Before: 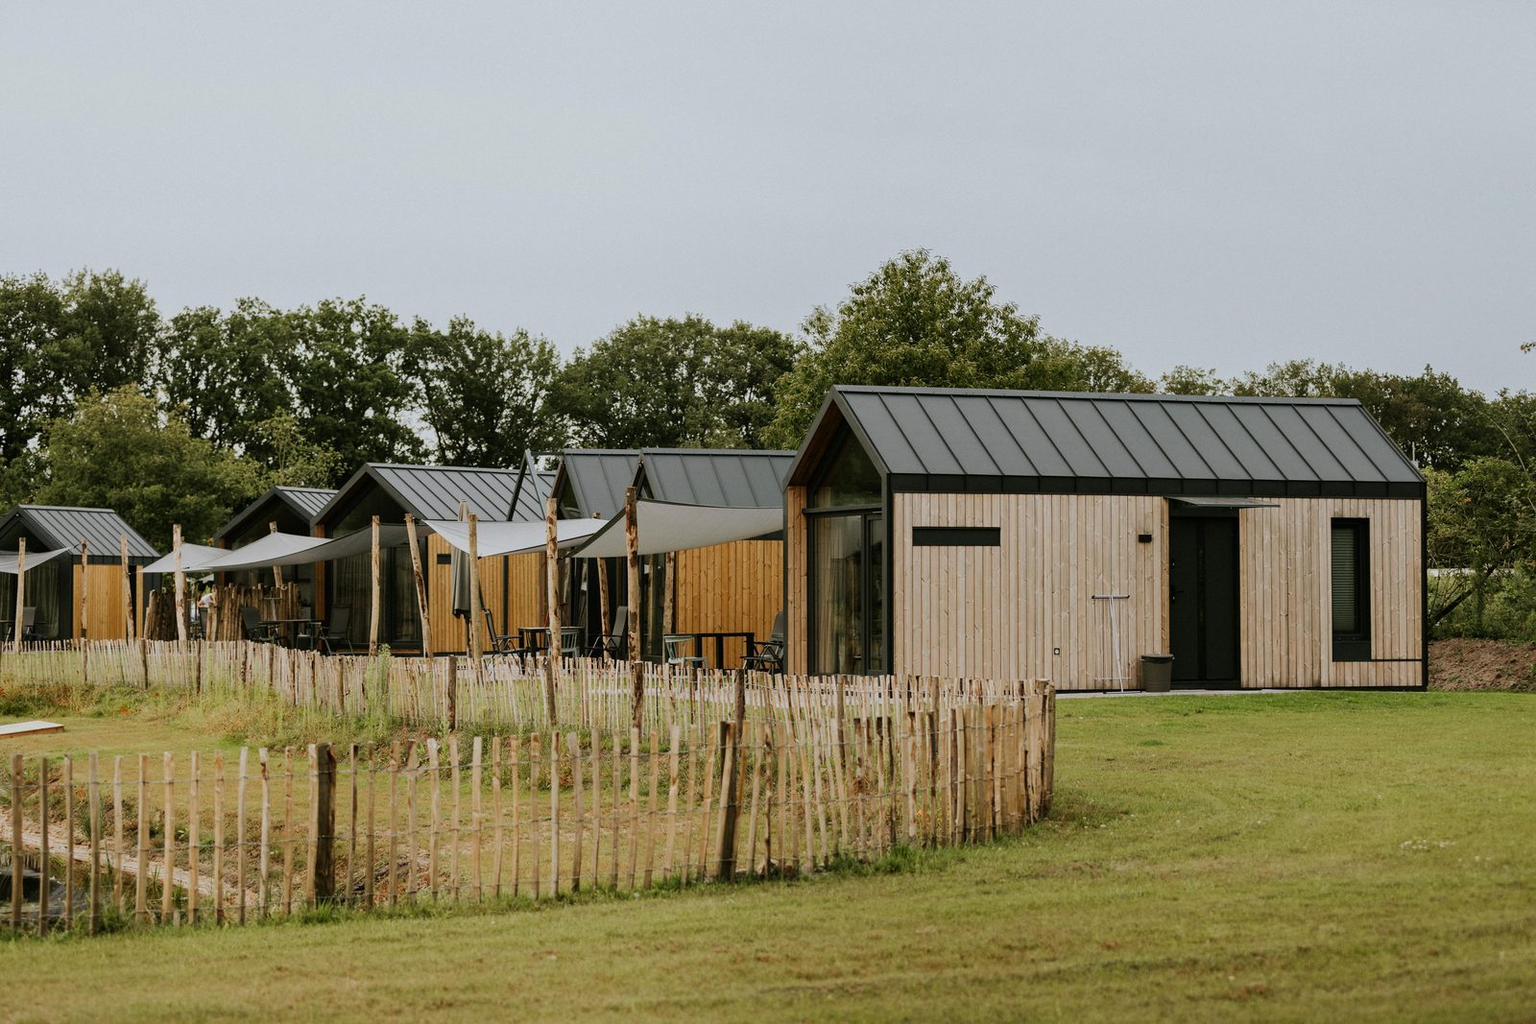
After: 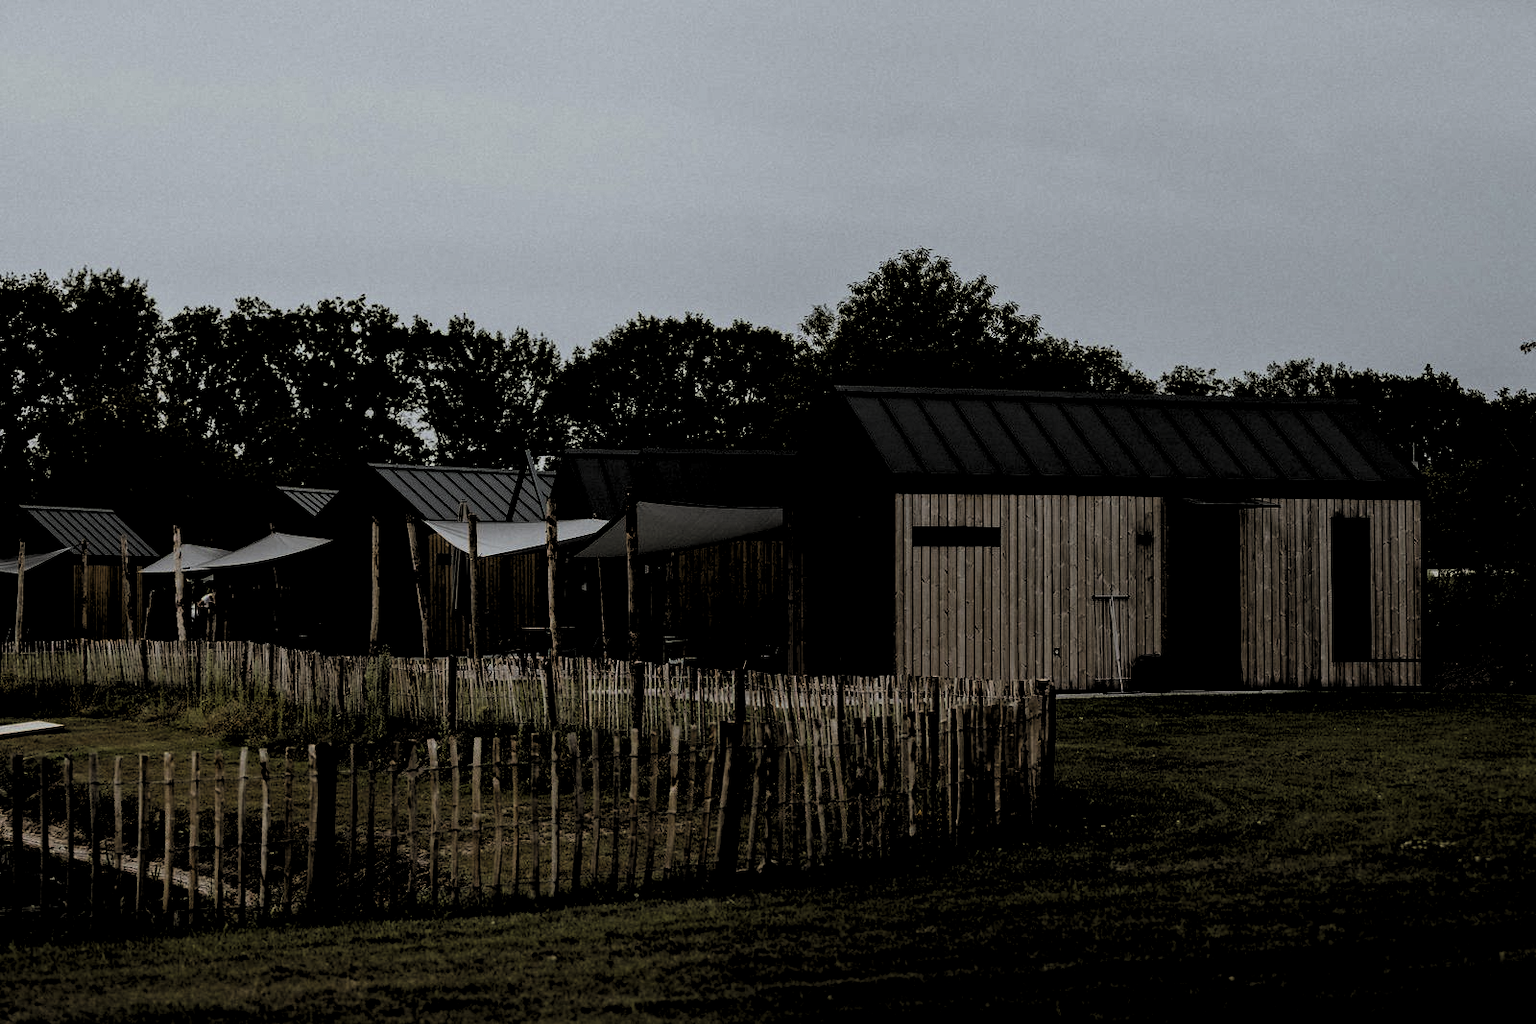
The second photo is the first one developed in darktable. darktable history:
tone equalizer: on, module defaults
color balance rgb: linear chroma grading › shadows 16%, perceptual saturation grading › global saturation 8%, perceptual saturation grading › shadows 4%, perceptual brilliance grading › global brilliance 2%, perceptual brilliance grading › highlights 8%, perceptual brilliance grading › shadows -4%, global vibrance 16%, saturation formula JzAzBz (2021)
levels: levels [0.514, 0.759, 1]
